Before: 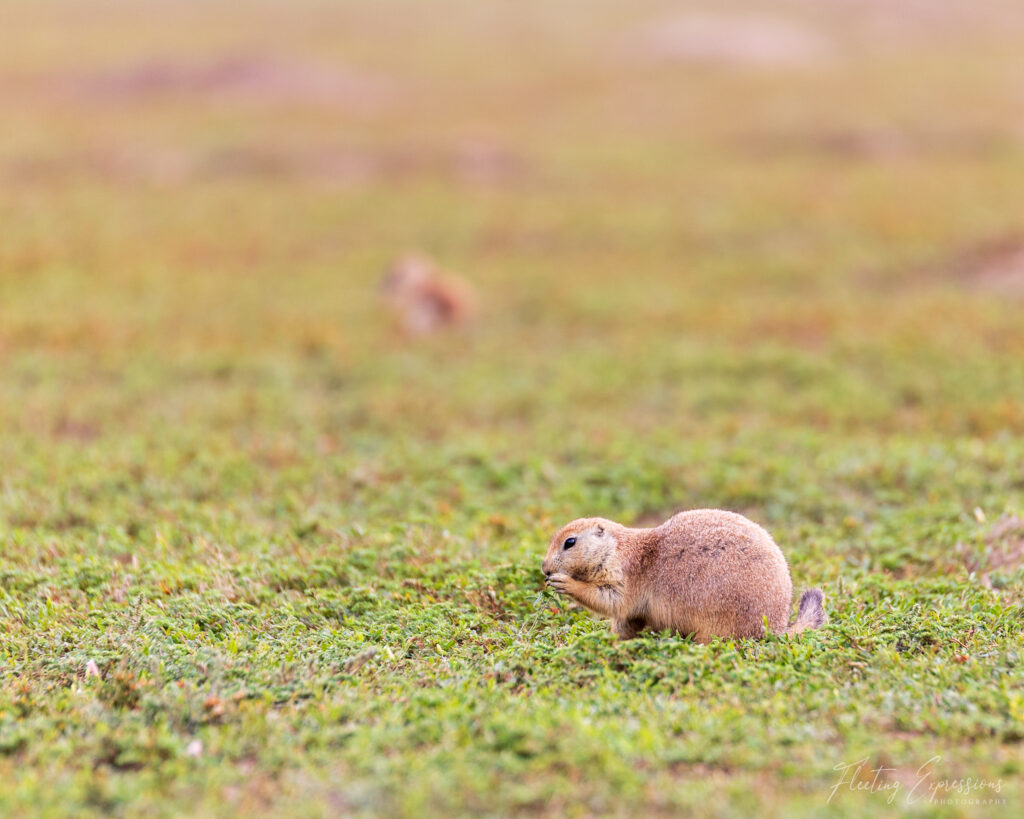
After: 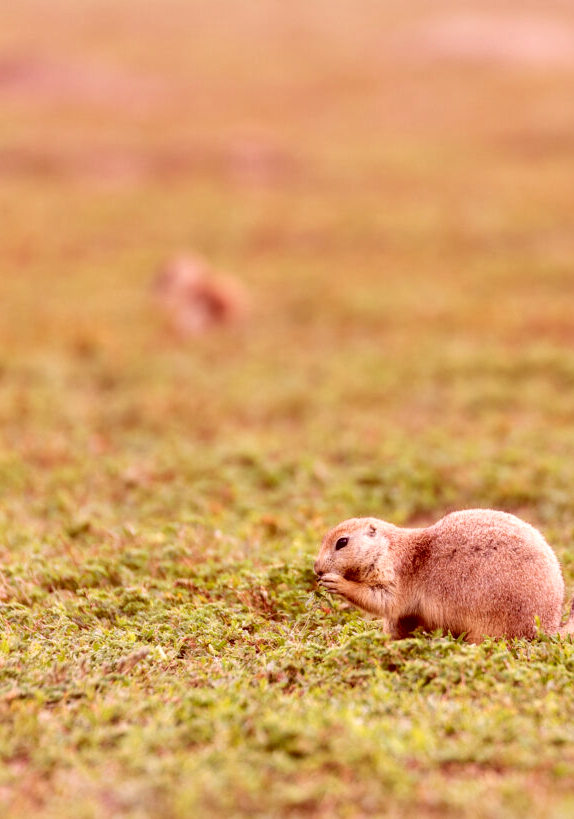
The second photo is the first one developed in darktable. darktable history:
color correction: highlights a* 9.05, highlights b* 8.53, shadows a* 39.83, shadows b* 39.43, saturation 0.823
contrast equalizer: octaves 7, y [[0.514, 0.573, 0.581, 0.508, 0.5, 0.5], [0.5 ×6], [0.5 ×6], [0 ×6], [0 ×6]]
crop and rotate: left 22.325%, right 21.528%
